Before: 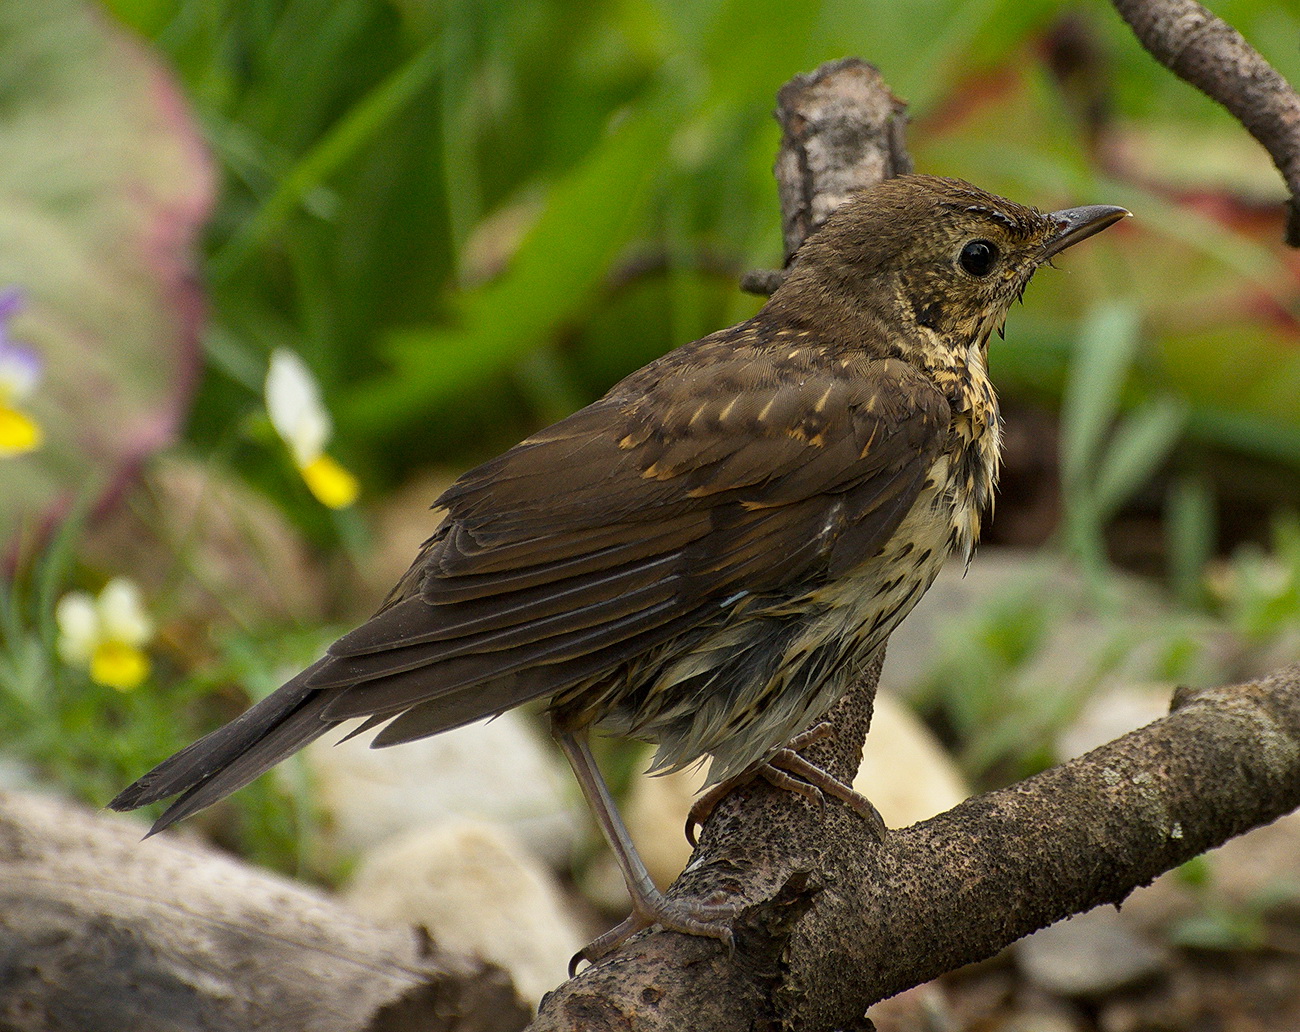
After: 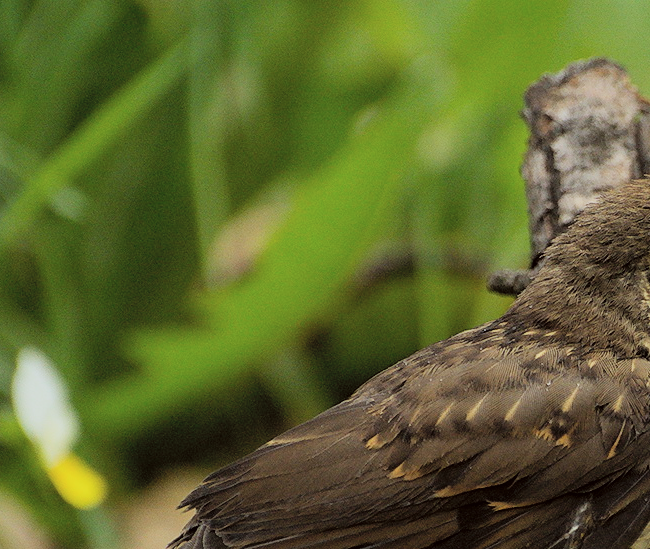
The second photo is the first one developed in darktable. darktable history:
filmic rgb: middle gray luminance 28.89%, black relative exposure -10.35 EV, white relative exposure 5.49 EV, target black luminance 0%, hardness 3.91, latitude 1.31%, contrast 1.131, highlights saturation mix 4.42%, shadows ↔ highlights balance 15.96%
contrast brightness saturation: brightness 0.151
crop: left 19.478%, right 30.478%, bottom 46.749%
color correction: highlights a* -2.94, highlights b* -2.33, shadows a* 2.55, shadows b* 2.66
